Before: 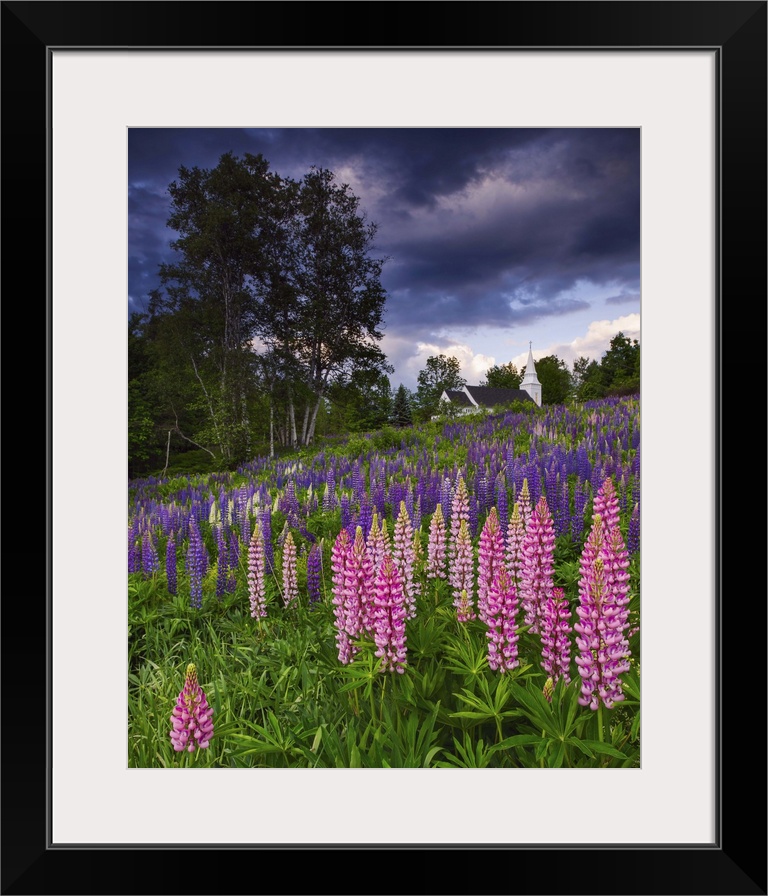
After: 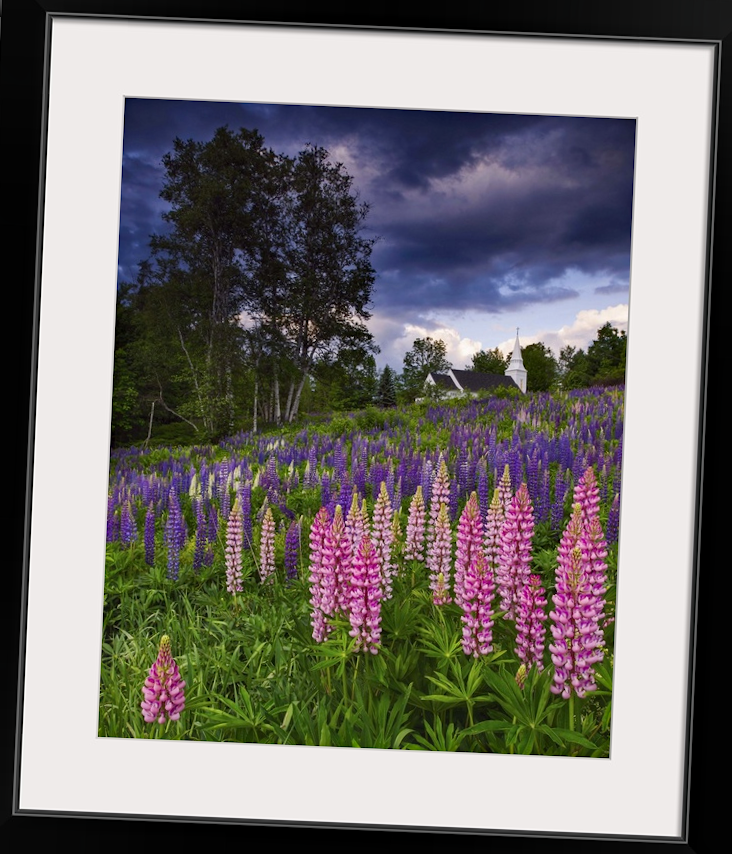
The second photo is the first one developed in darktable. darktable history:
crop and rotate: angle -2.42°
haze removal: compatibility mode true, adaptive false
